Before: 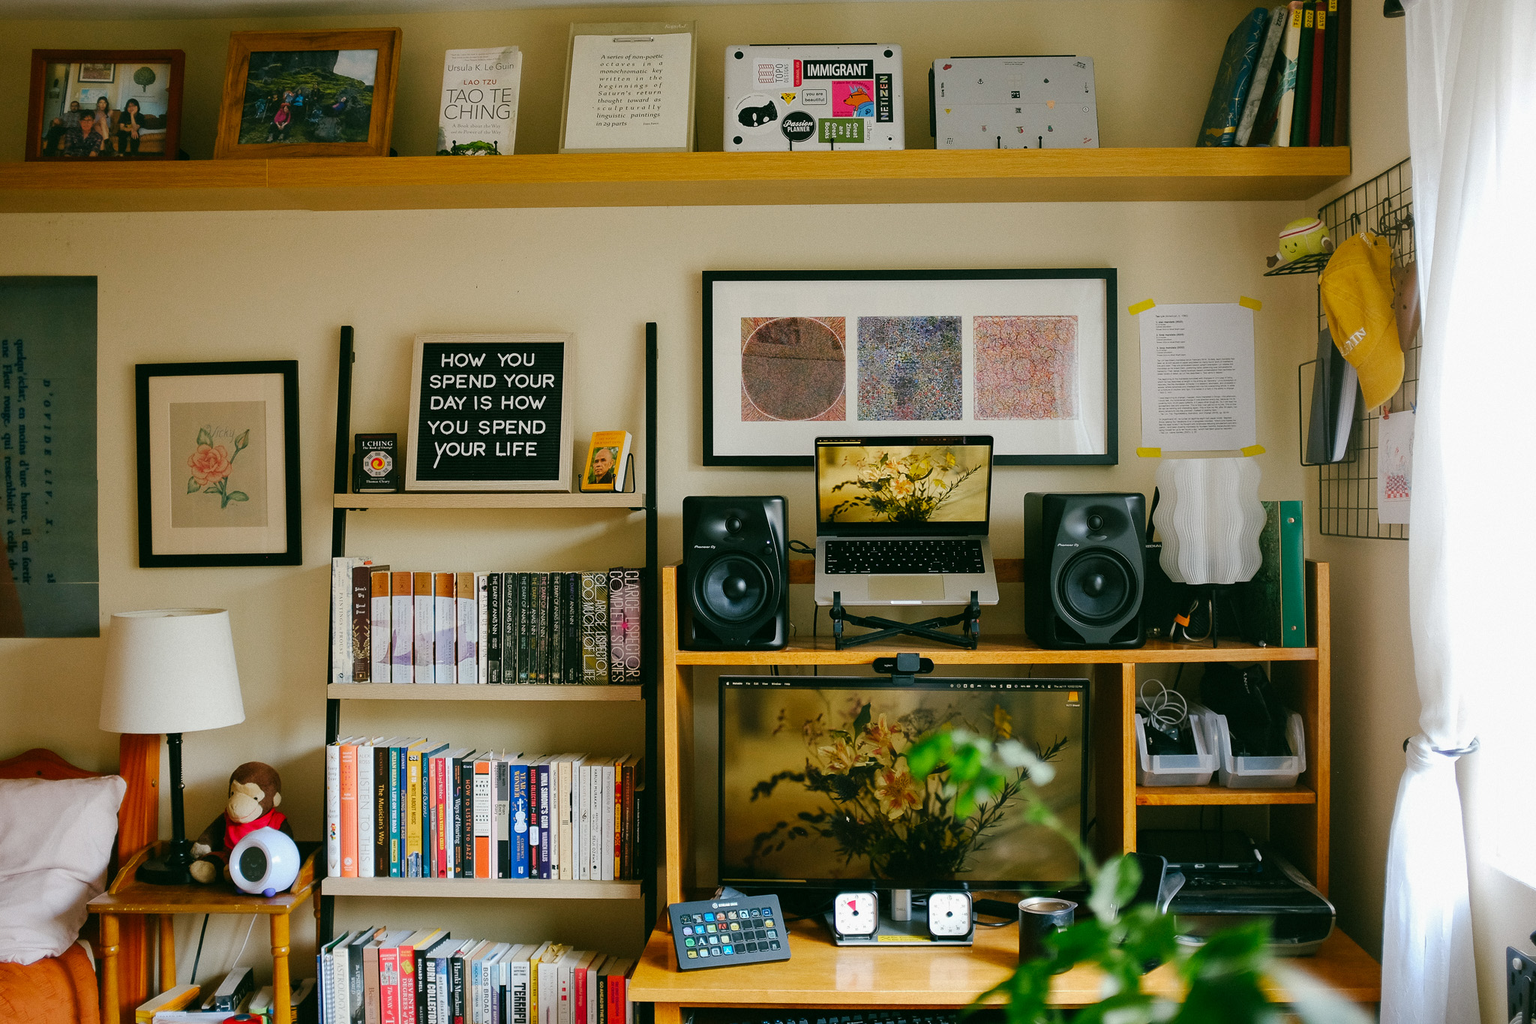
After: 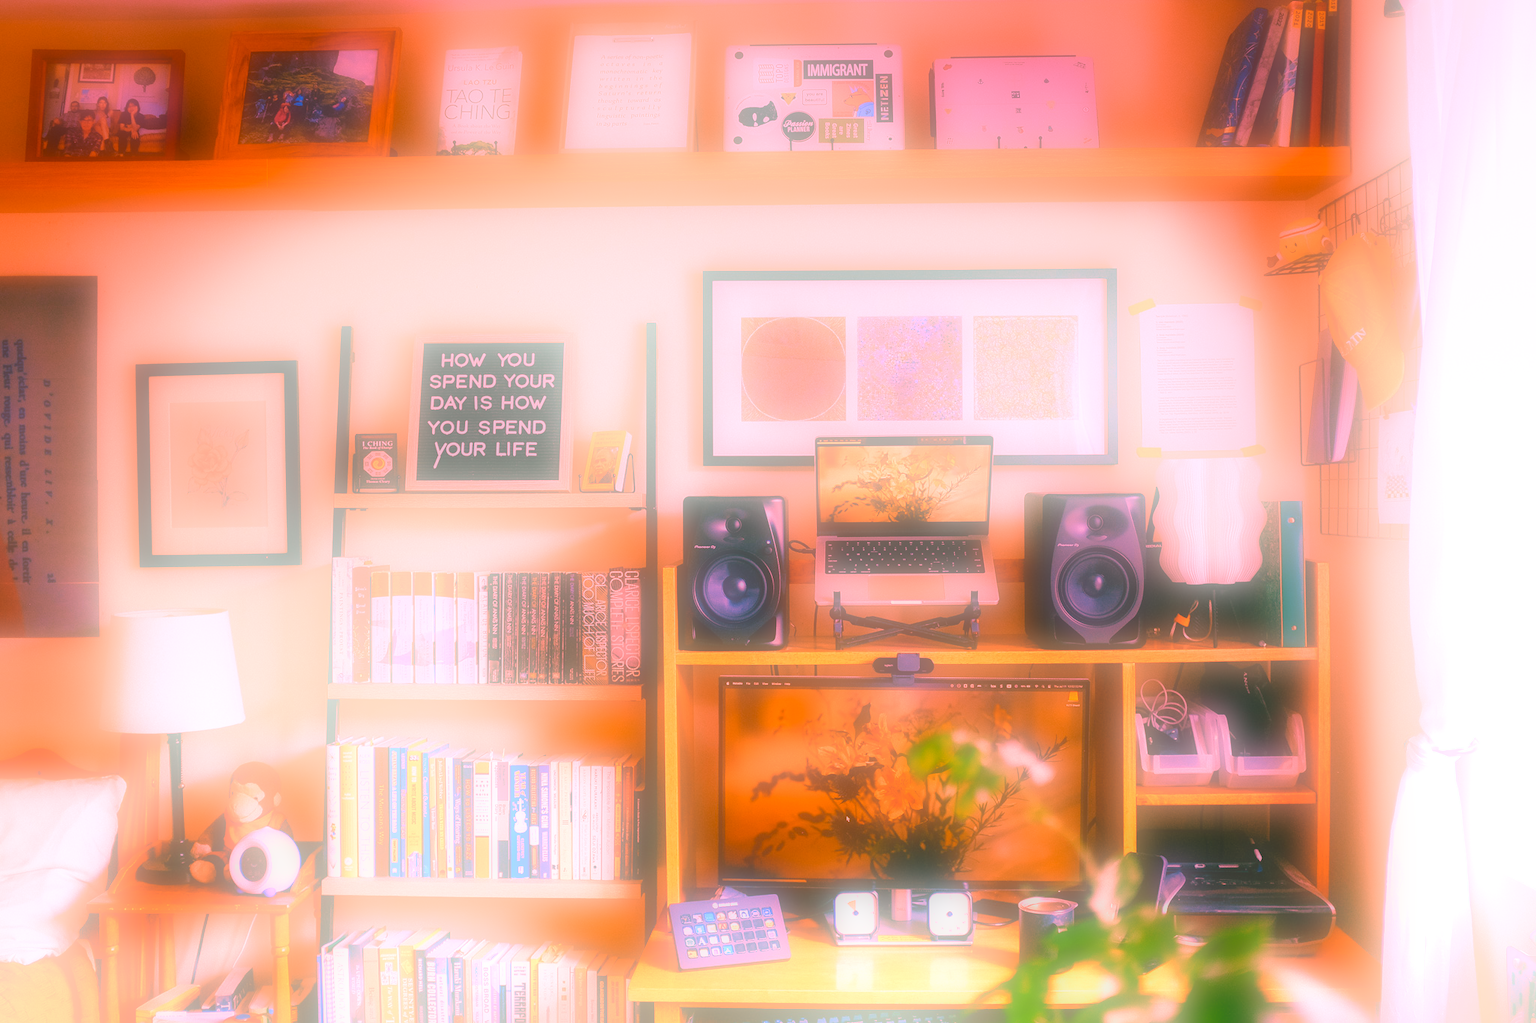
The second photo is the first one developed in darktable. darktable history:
white balance: red 2.207, blue 1.293
color contrast: green-magenta contrast 0.85, blue-yellow contrast 1.25, unbound 0
graduated density: hue 238.83°, saturation 50%
bloom: on, module defaults
tone curve: curves: ch0 [(0, 0) (0.004, 0.008) (0.077, 0.156) (0.169, 0.29) (0.774, 0.774) (1, 1)], color space Lab, linked channels, preserve colors none
velvia: on, module defaults
soften: on, module defaults
